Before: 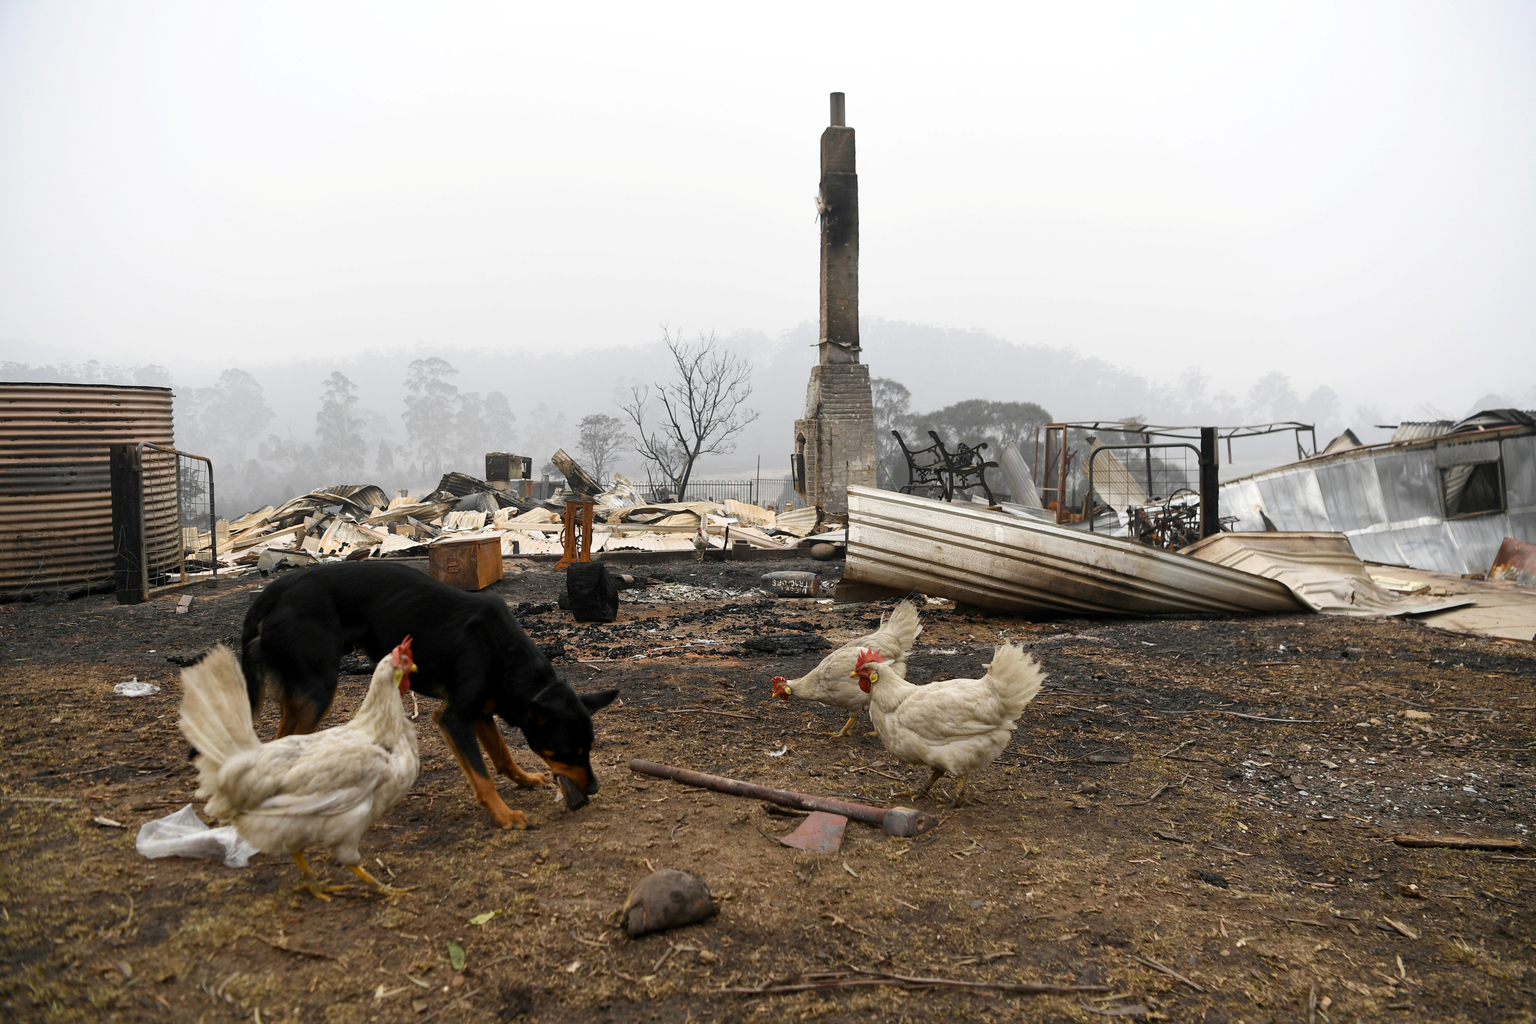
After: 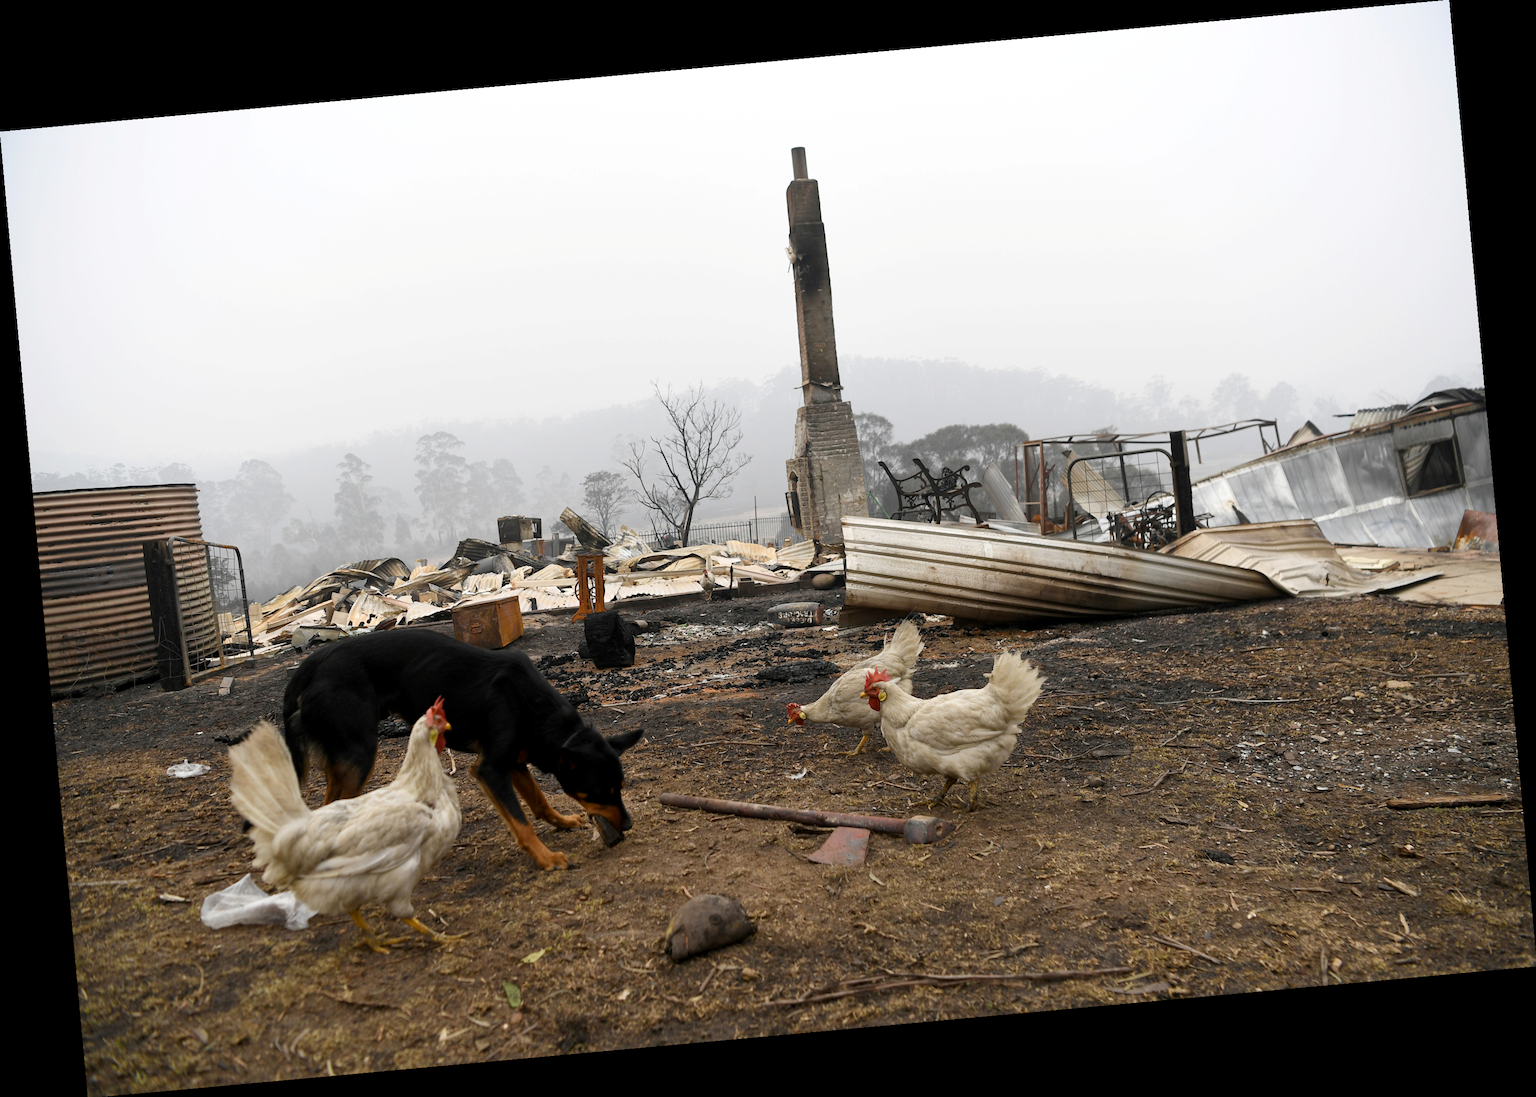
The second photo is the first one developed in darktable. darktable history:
rotate and perspective: rotation -5.2°, automatic cropping off
exposure: black level correction 0.001, compensate highlight preservation false
